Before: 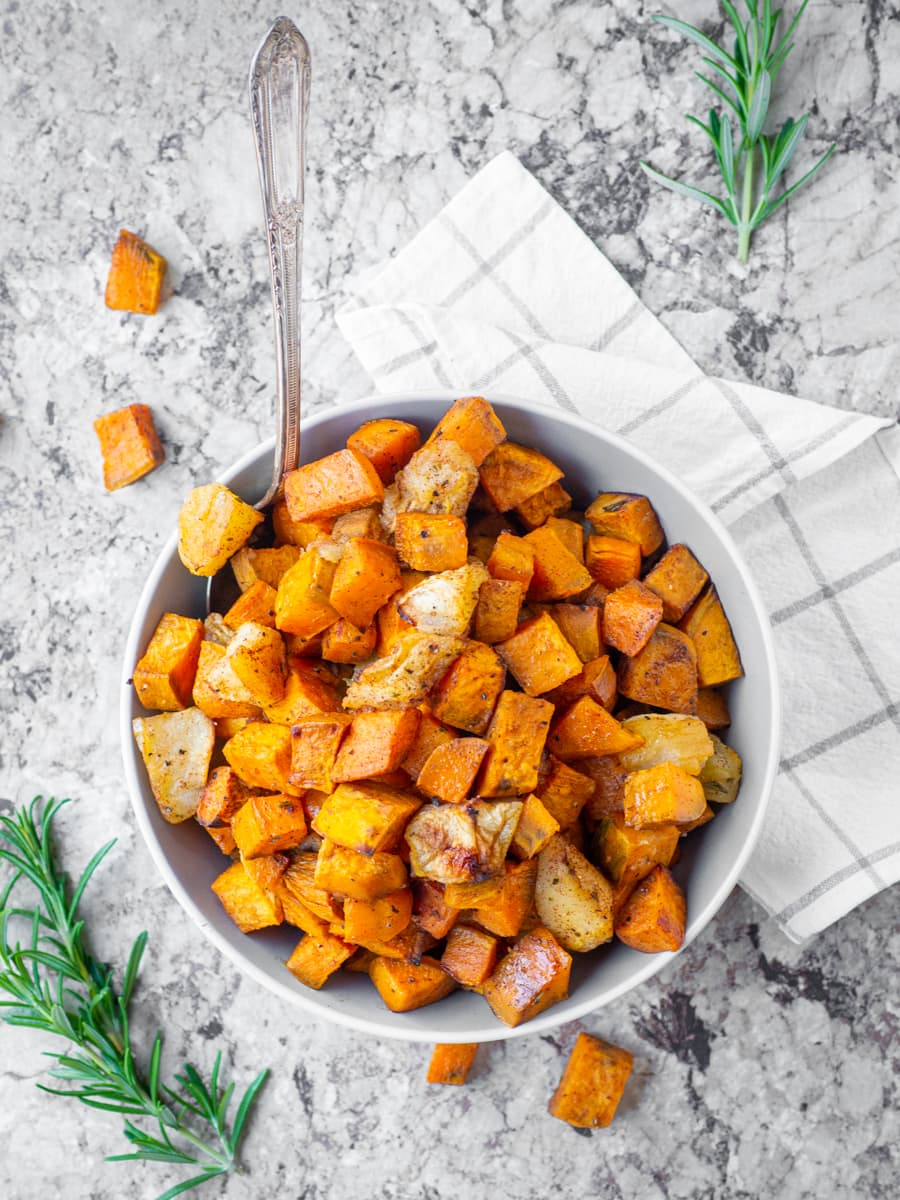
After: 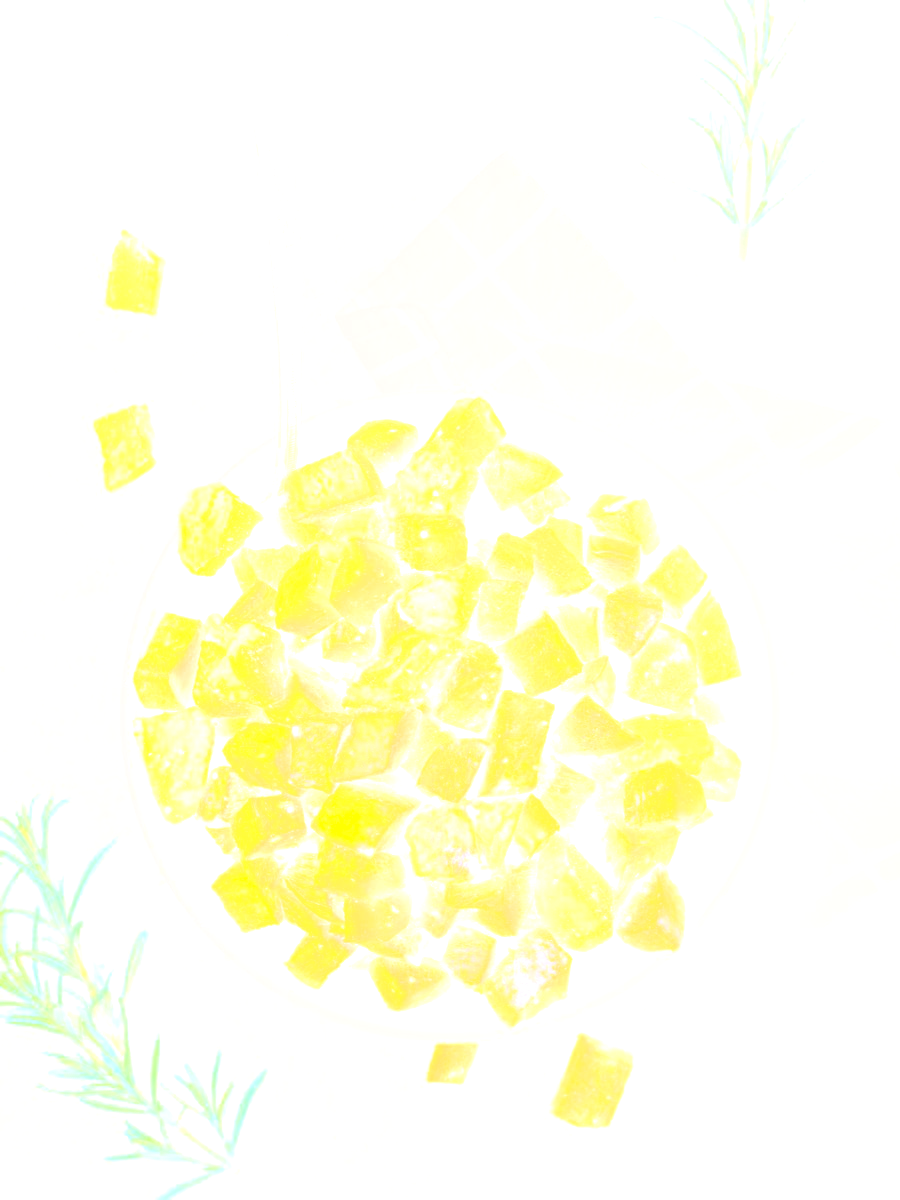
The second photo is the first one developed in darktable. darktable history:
color balance rgb: shadows lift › hue 87.51°, highlights gain › chroma 1.62%, highlights gain › hue 55.1°, global offset › chroma 0.06%, global offset › hue 253.66°, linear chroma grading › global chroma 0.5%, perceptual saturation grading › global saturation 16.38%
bloom: size 85%, threshold 5%, strength 85%
